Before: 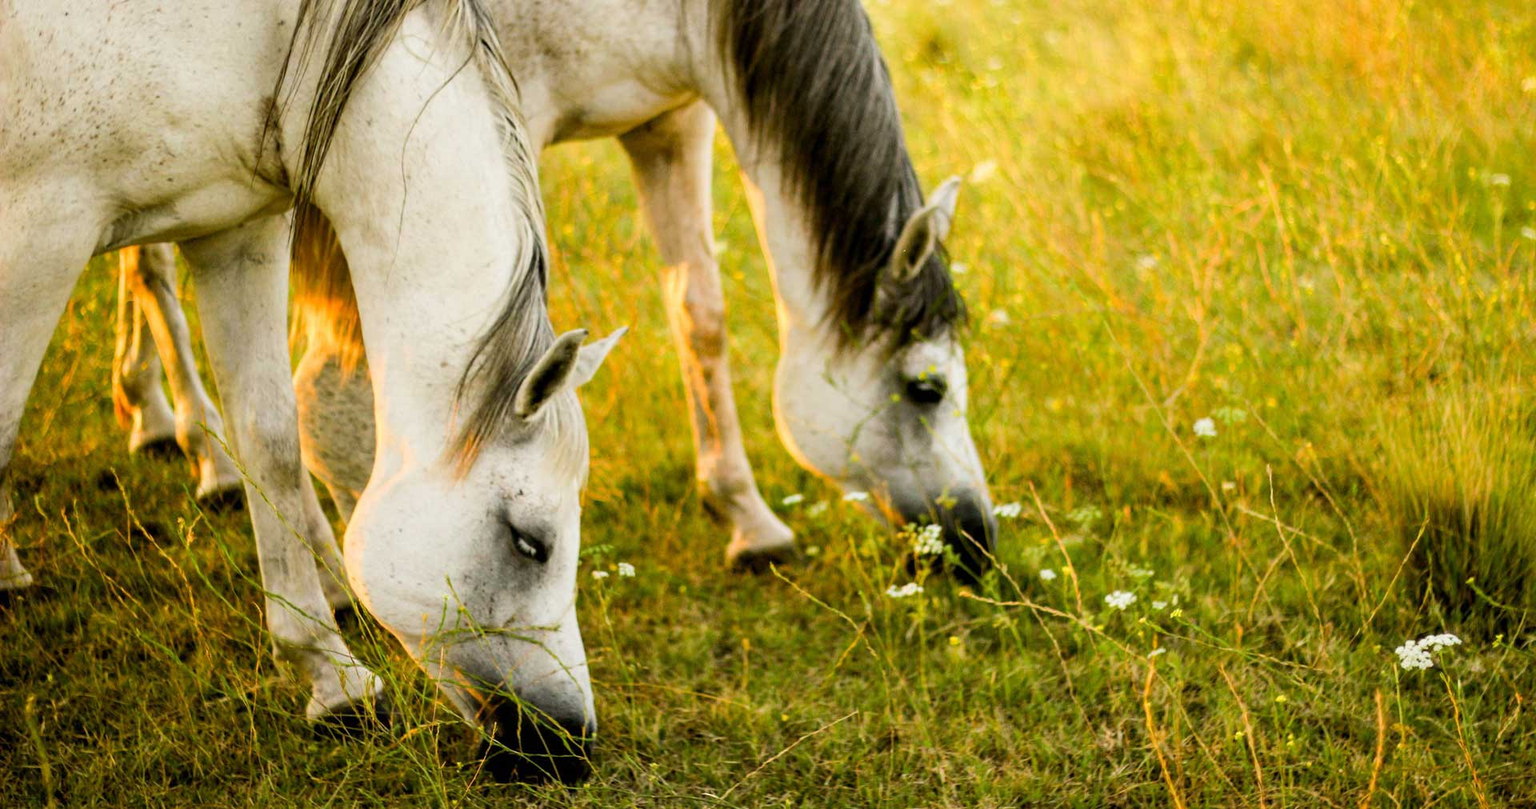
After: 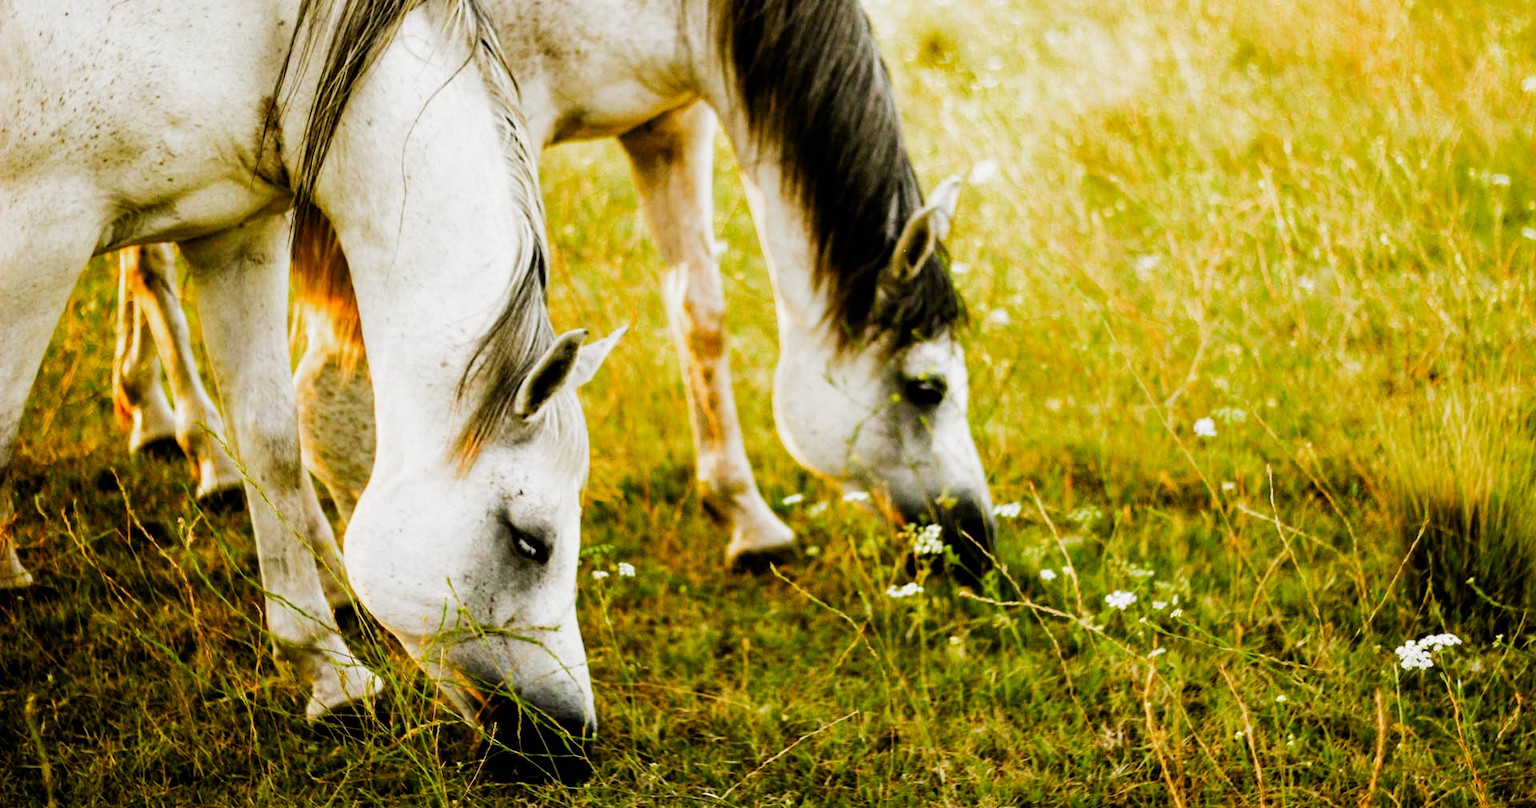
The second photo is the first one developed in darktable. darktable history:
filmic rgb: black relative exposure -6.43 EV, white relative exposure 2.43 EV, threshold 3 EV, hardness 5.27, latitude 0.1%, contrast 1.425, highlights saturation mix 2%, preserve chrominance no, color science v5 (2021), contrast in shadows safe, contrast in highlights safe, enable highlight reconstruction true
